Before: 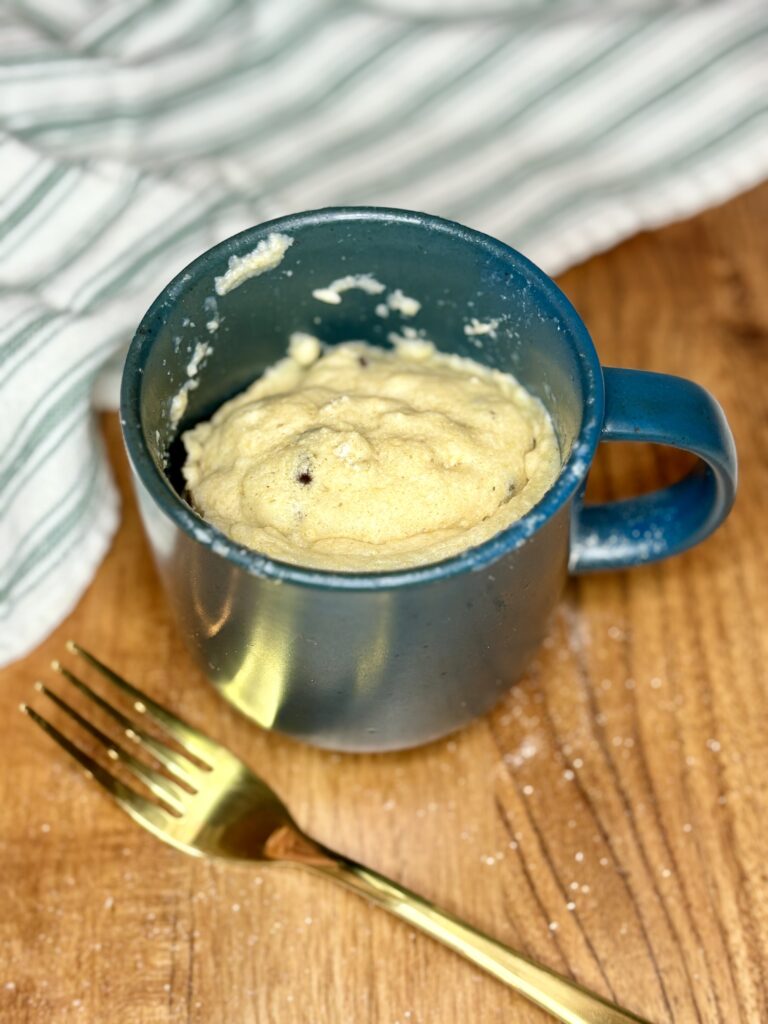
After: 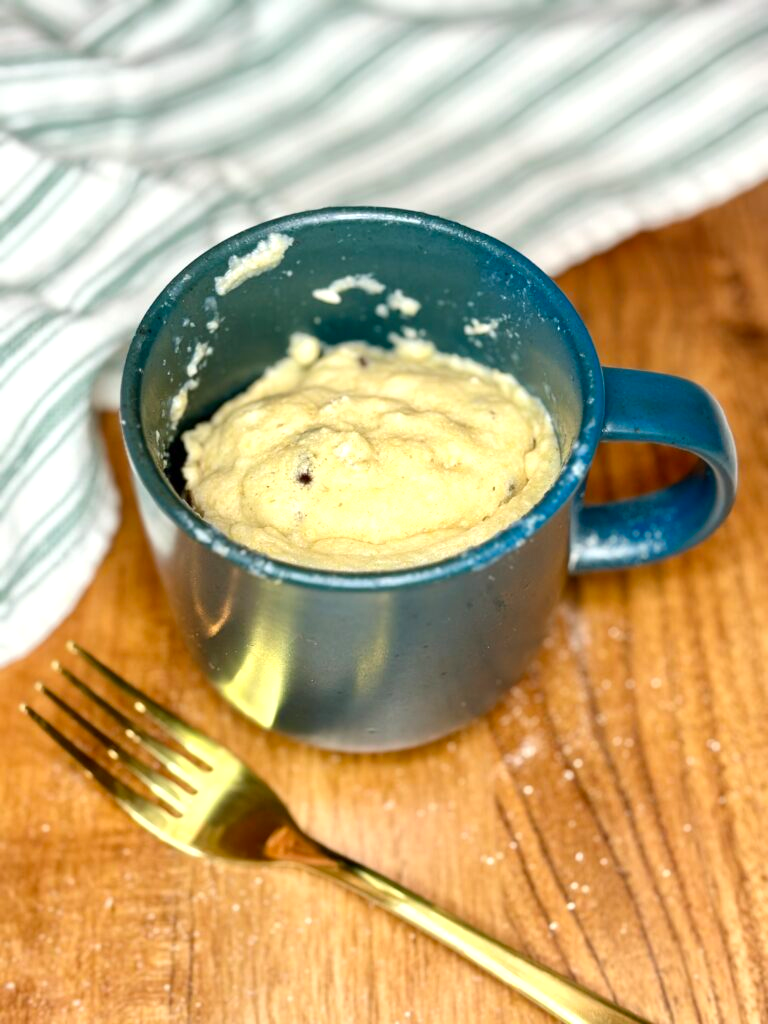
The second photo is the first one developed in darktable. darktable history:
exposure: exposure 0.299 EV, compensate exposure bias true, compensate highlight preservation false
